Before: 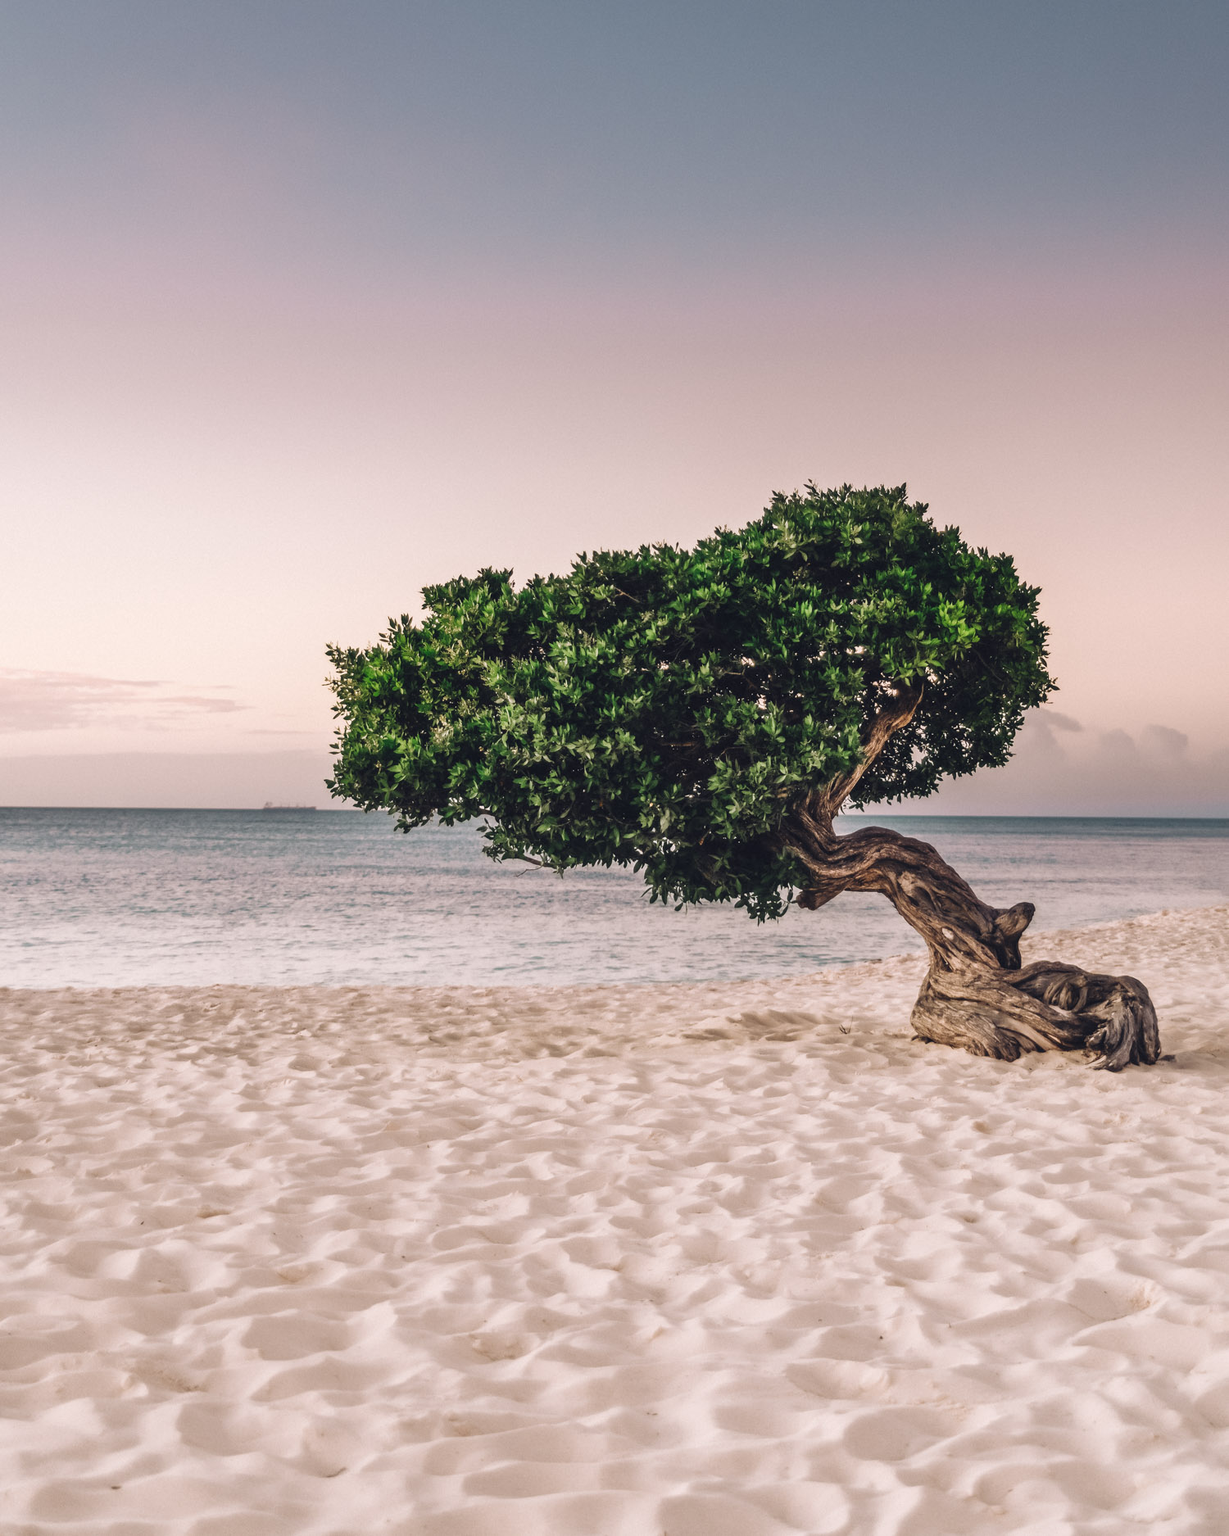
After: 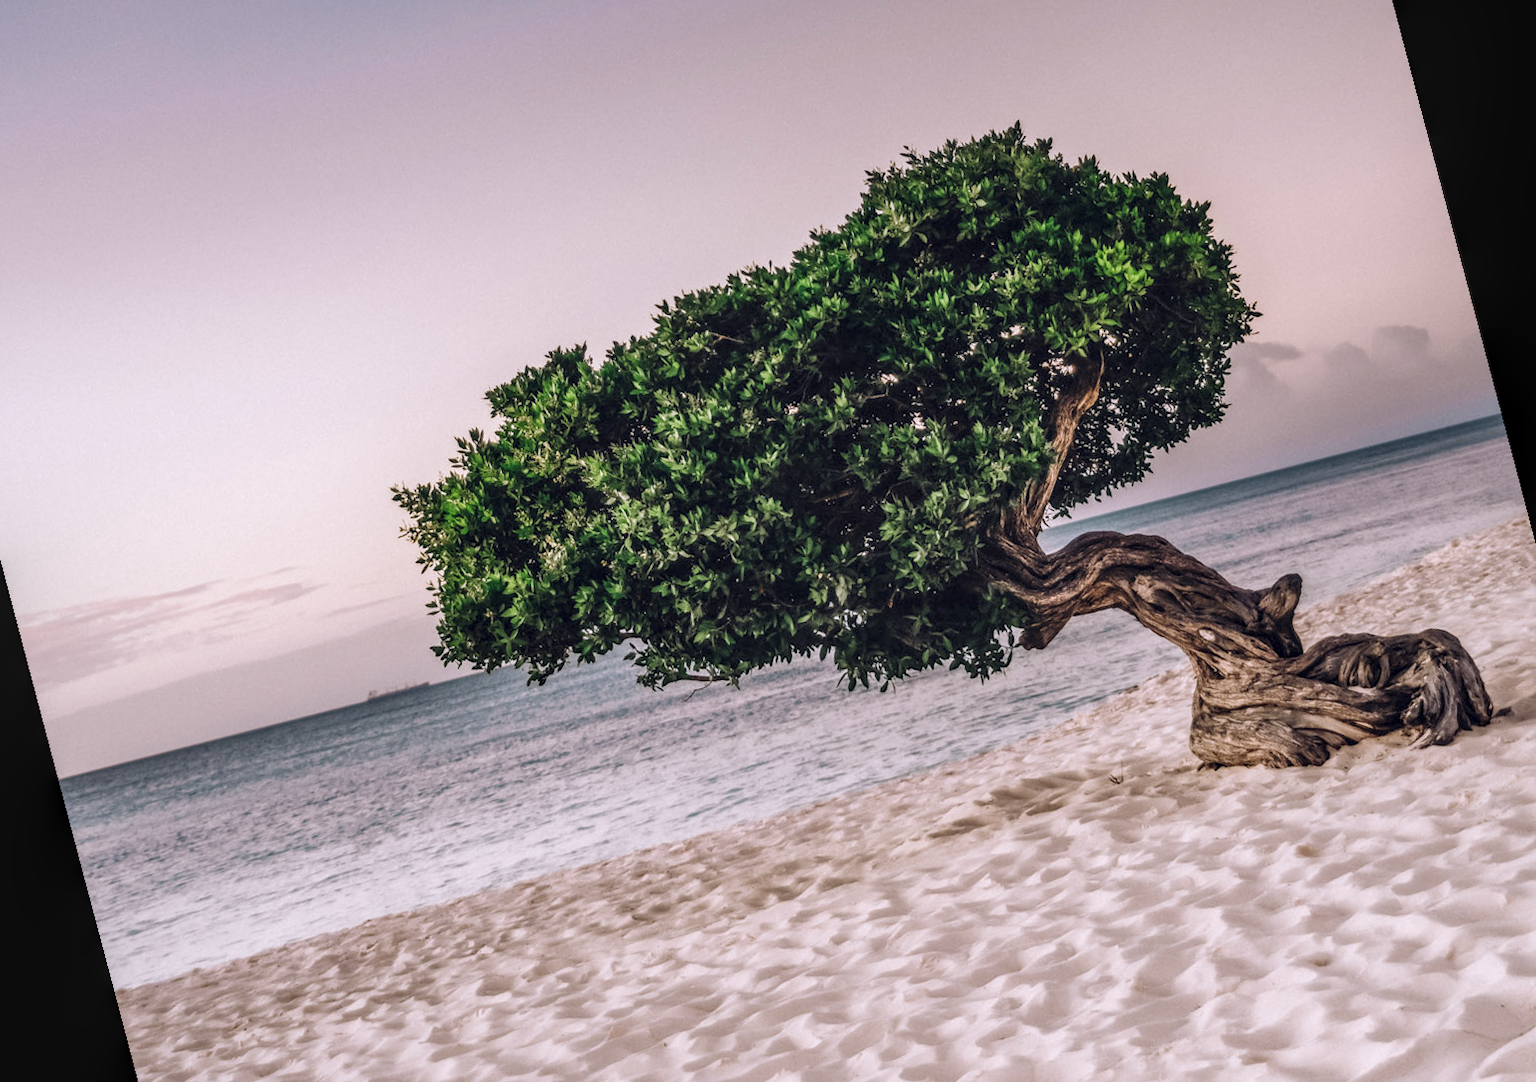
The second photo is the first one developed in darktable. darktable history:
local contrast: highlights 35%, detail 135%
white balance: red 0.984, blue 1.059
rotate and perspective: rotation -14.8°, crop left 0.1, crop right 0.903, crop top 0.25, crop bottom 0.748
